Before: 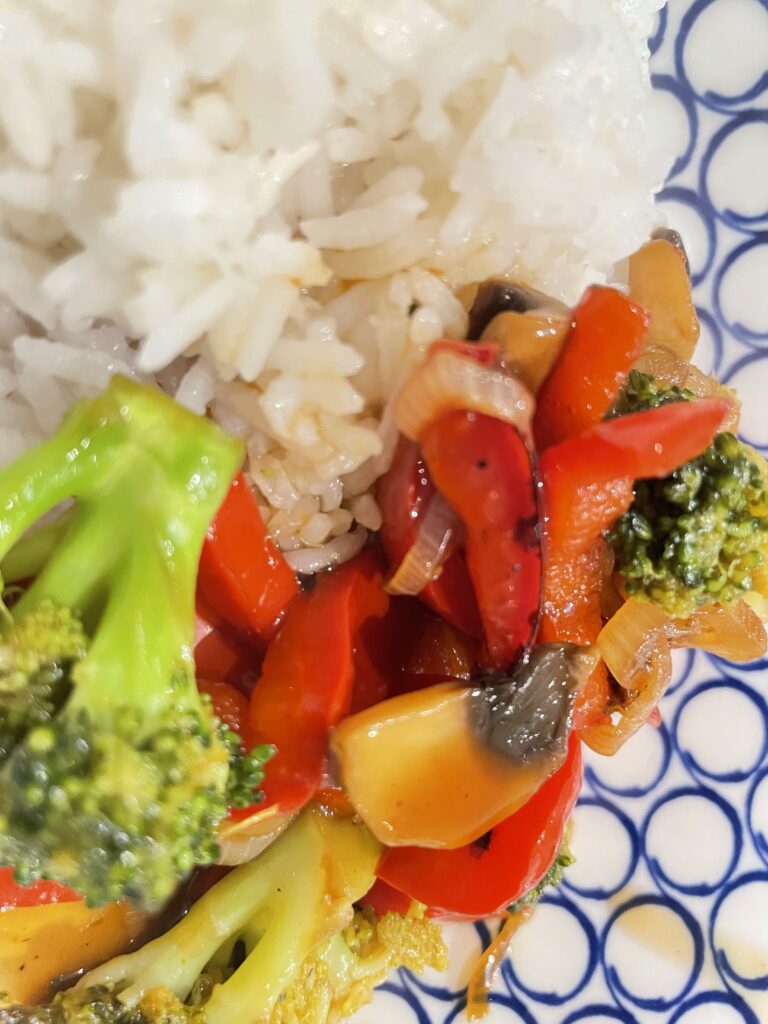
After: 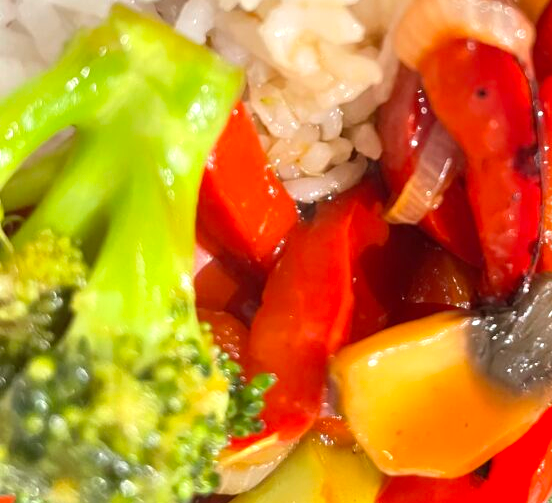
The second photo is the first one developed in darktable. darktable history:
exposure: black level correction 0, exposure 0.5 EV, compensate highlight preservation false
crop: top 36.317%, right 28.042%, bottom 14.489%
